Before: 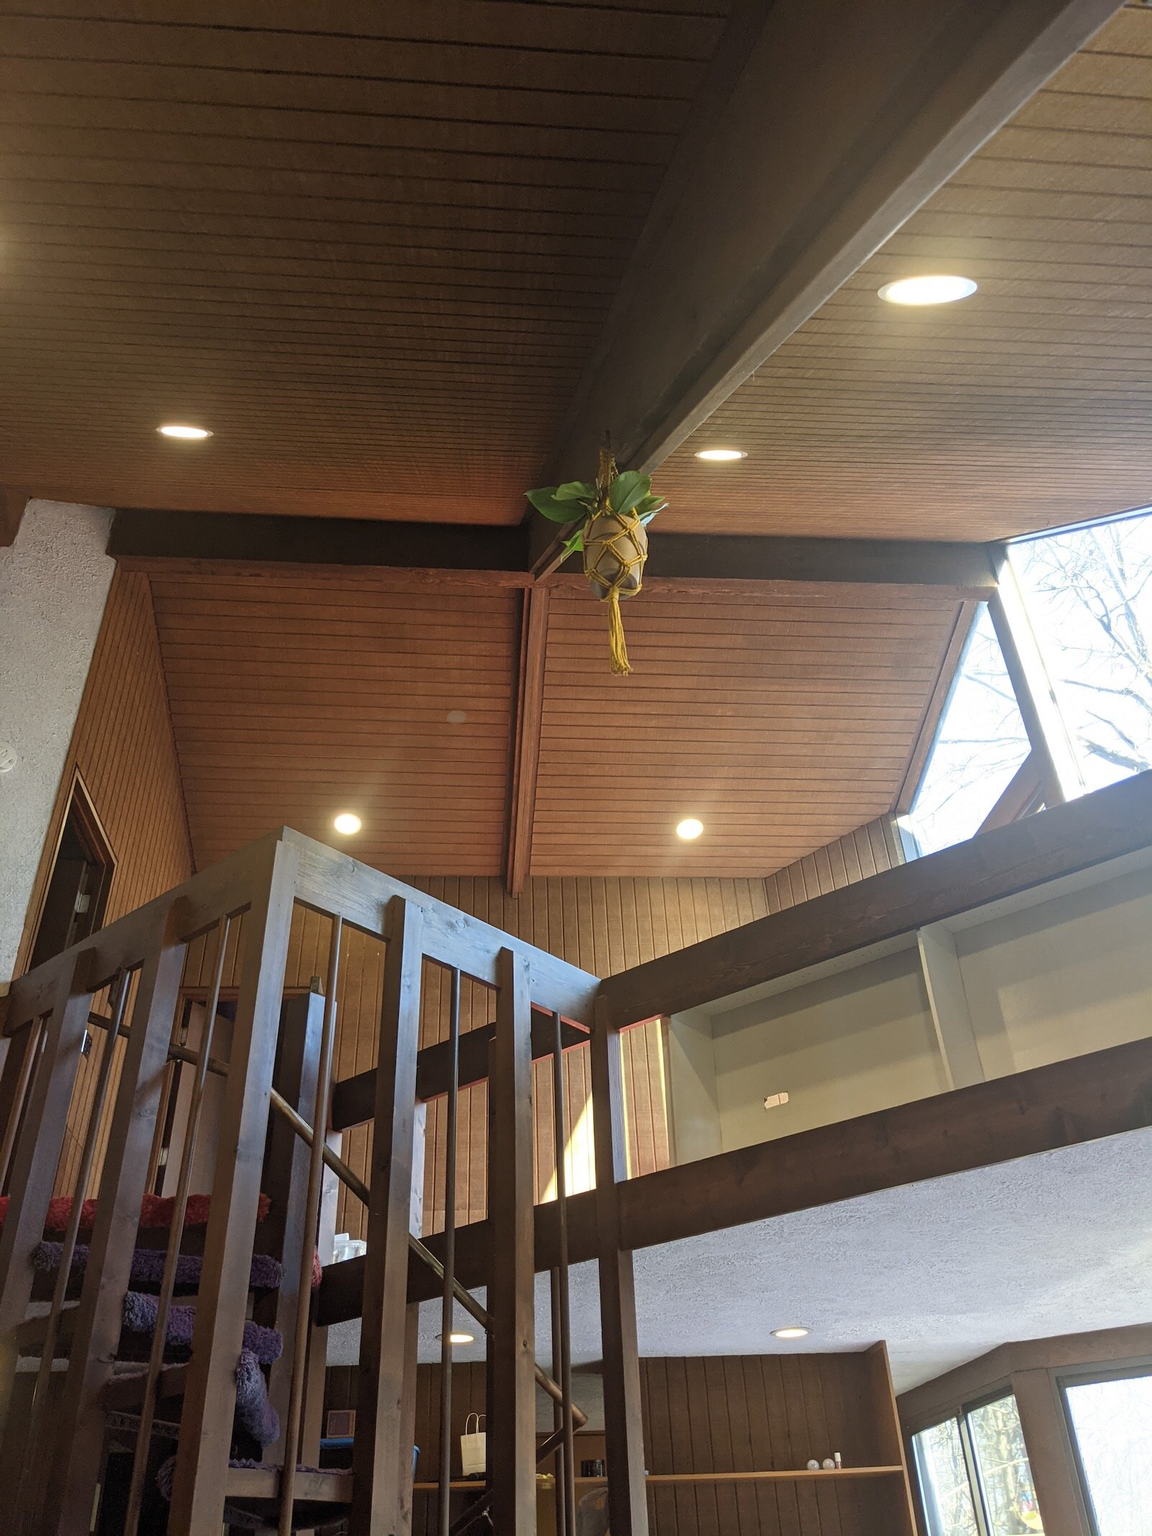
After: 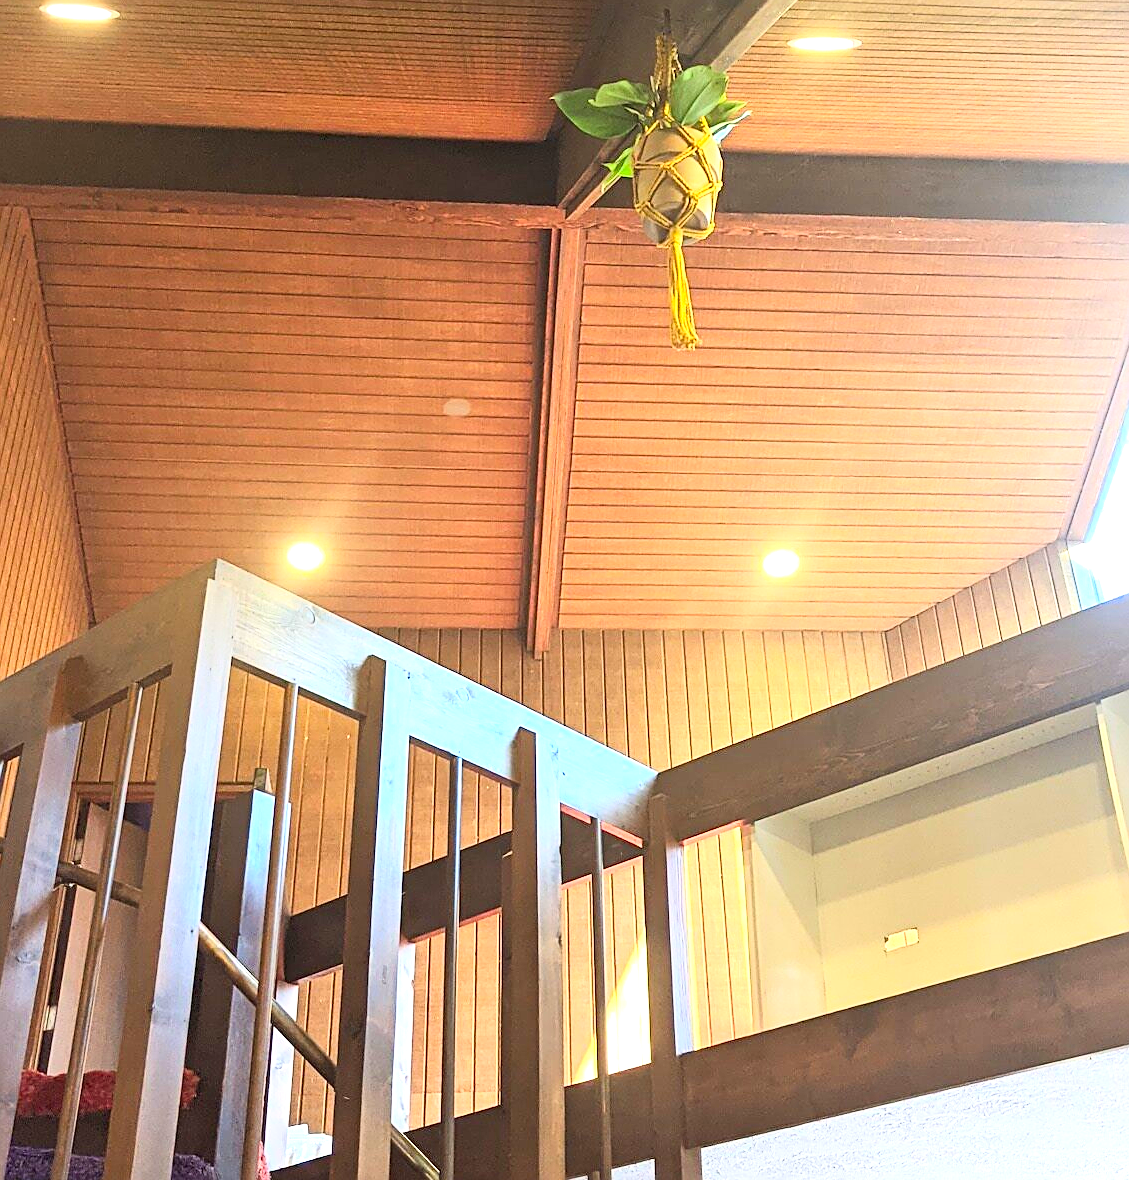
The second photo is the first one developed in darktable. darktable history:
contrast brightness saturation: contrast 0.24, brightness 0.26, saturation 0.39
sharpen: on, module defaults
exposure: black level correction 0, exposure 1.2 EV, compensate exposure bias true, compensate highlight preservation false
crop: left 11.123%, top 27.61%, right 18.3%, bottom 17.034%
